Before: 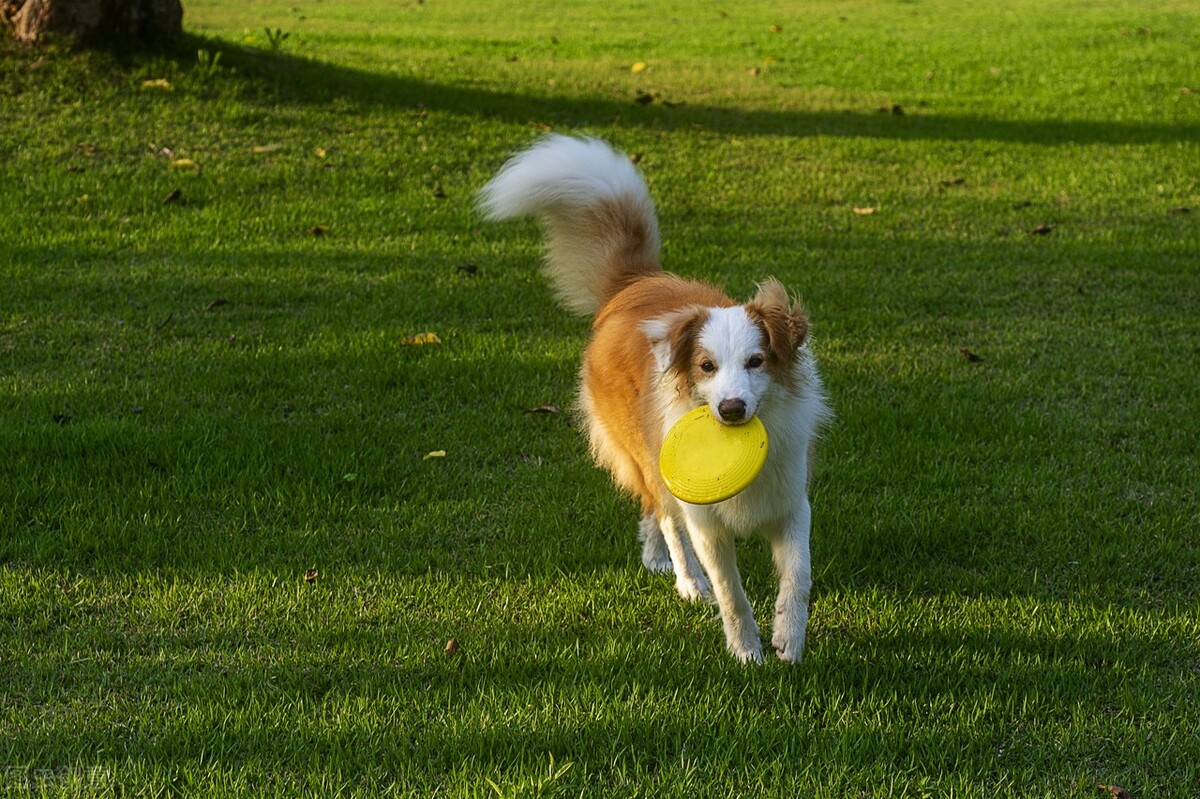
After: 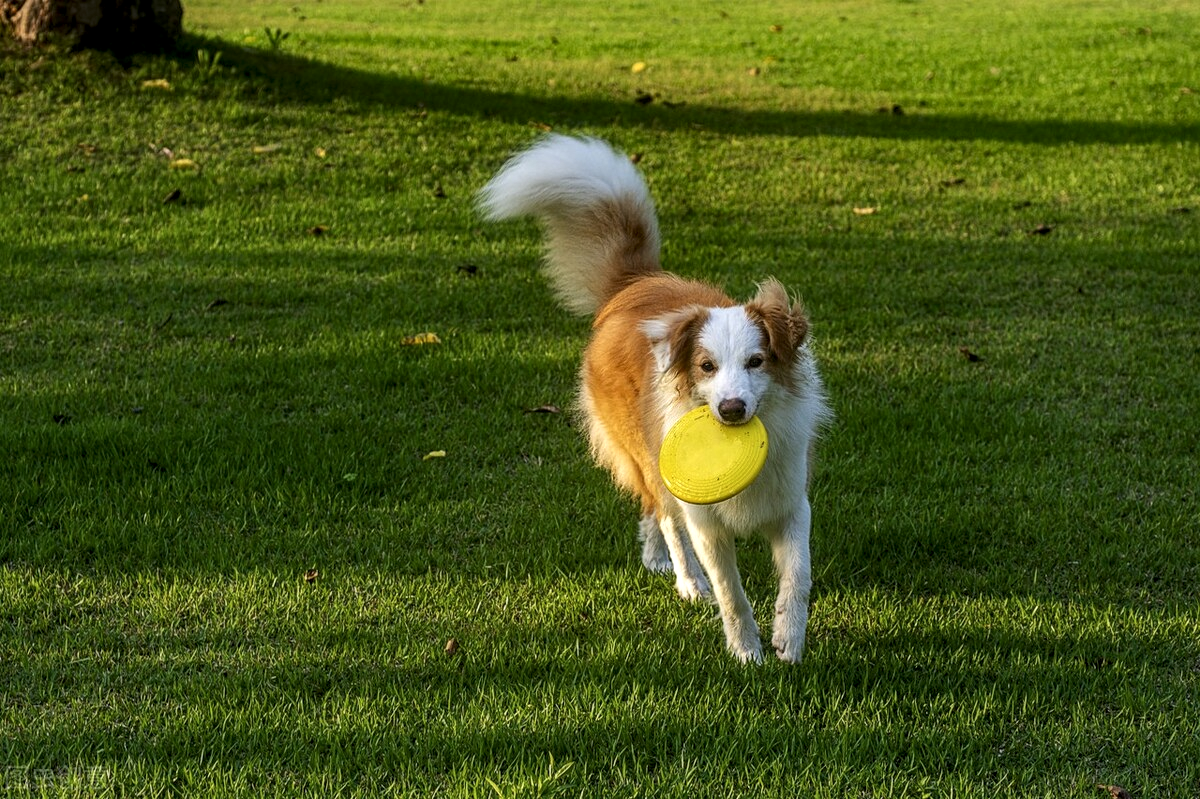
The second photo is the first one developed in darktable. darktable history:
tone equalizer: mask exposure compensation -0.491 EV
local contrast: highlights 41%, shadows 61%, detail 136%, midtone range 0.509
